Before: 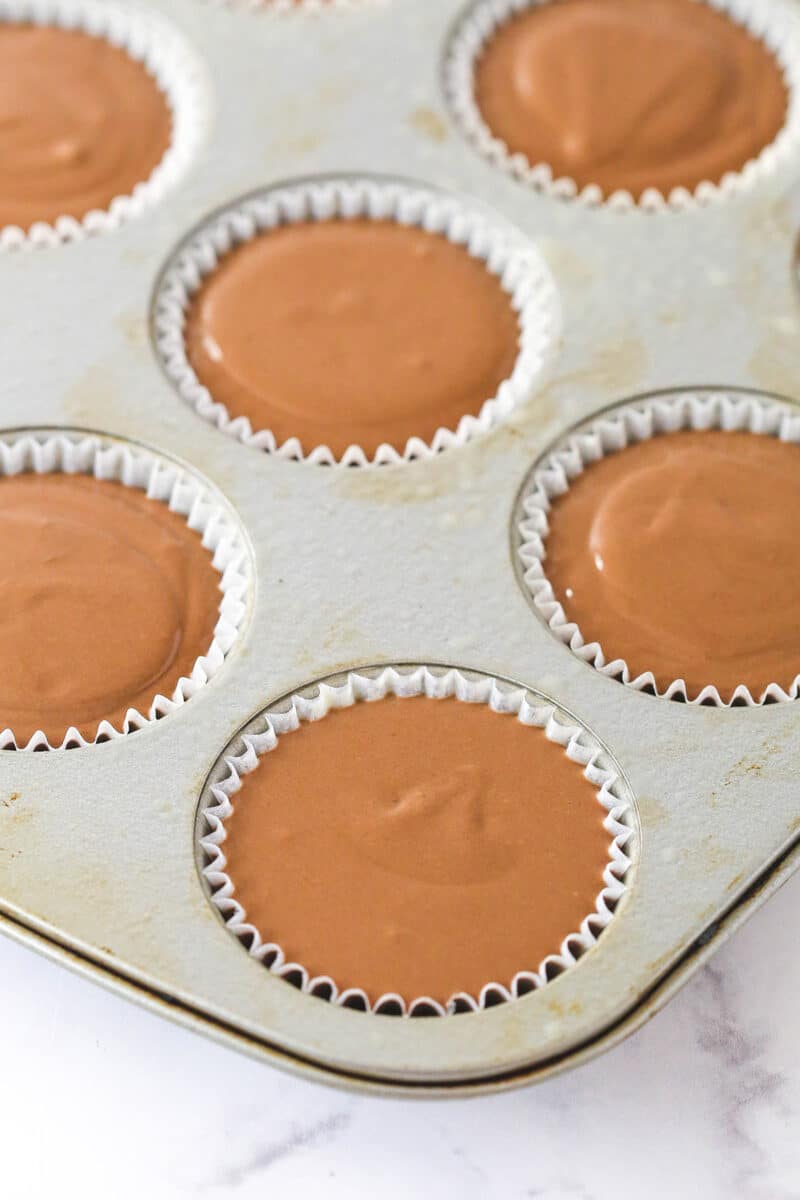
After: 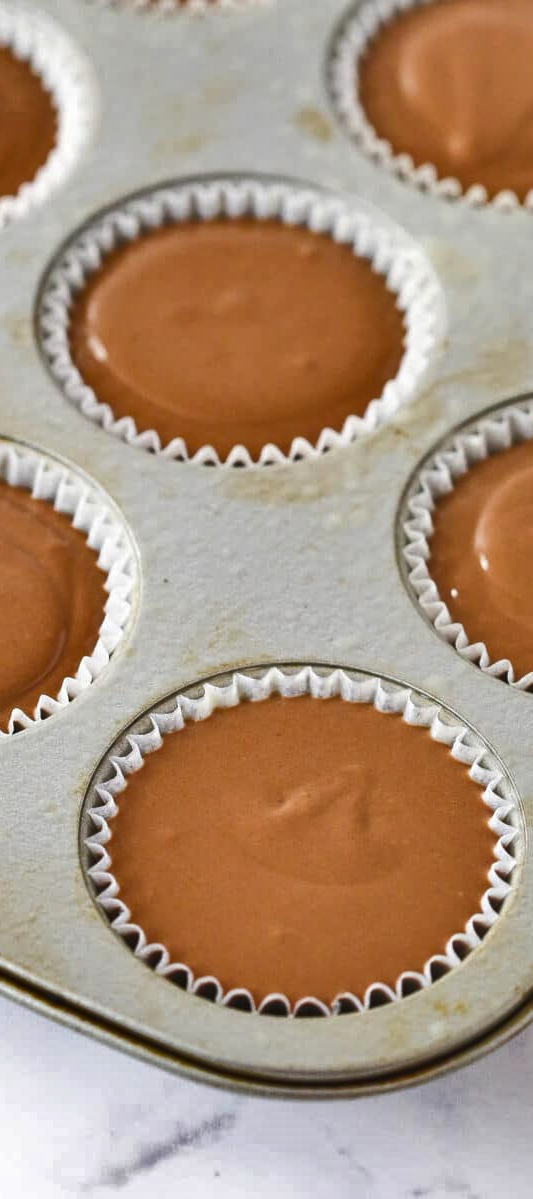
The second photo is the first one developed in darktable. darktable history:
crop and rotate: left 14.436%, right 18.898%
shadows and highlights: white point adjustment 0.1, highlights -70, soften with gaussian
